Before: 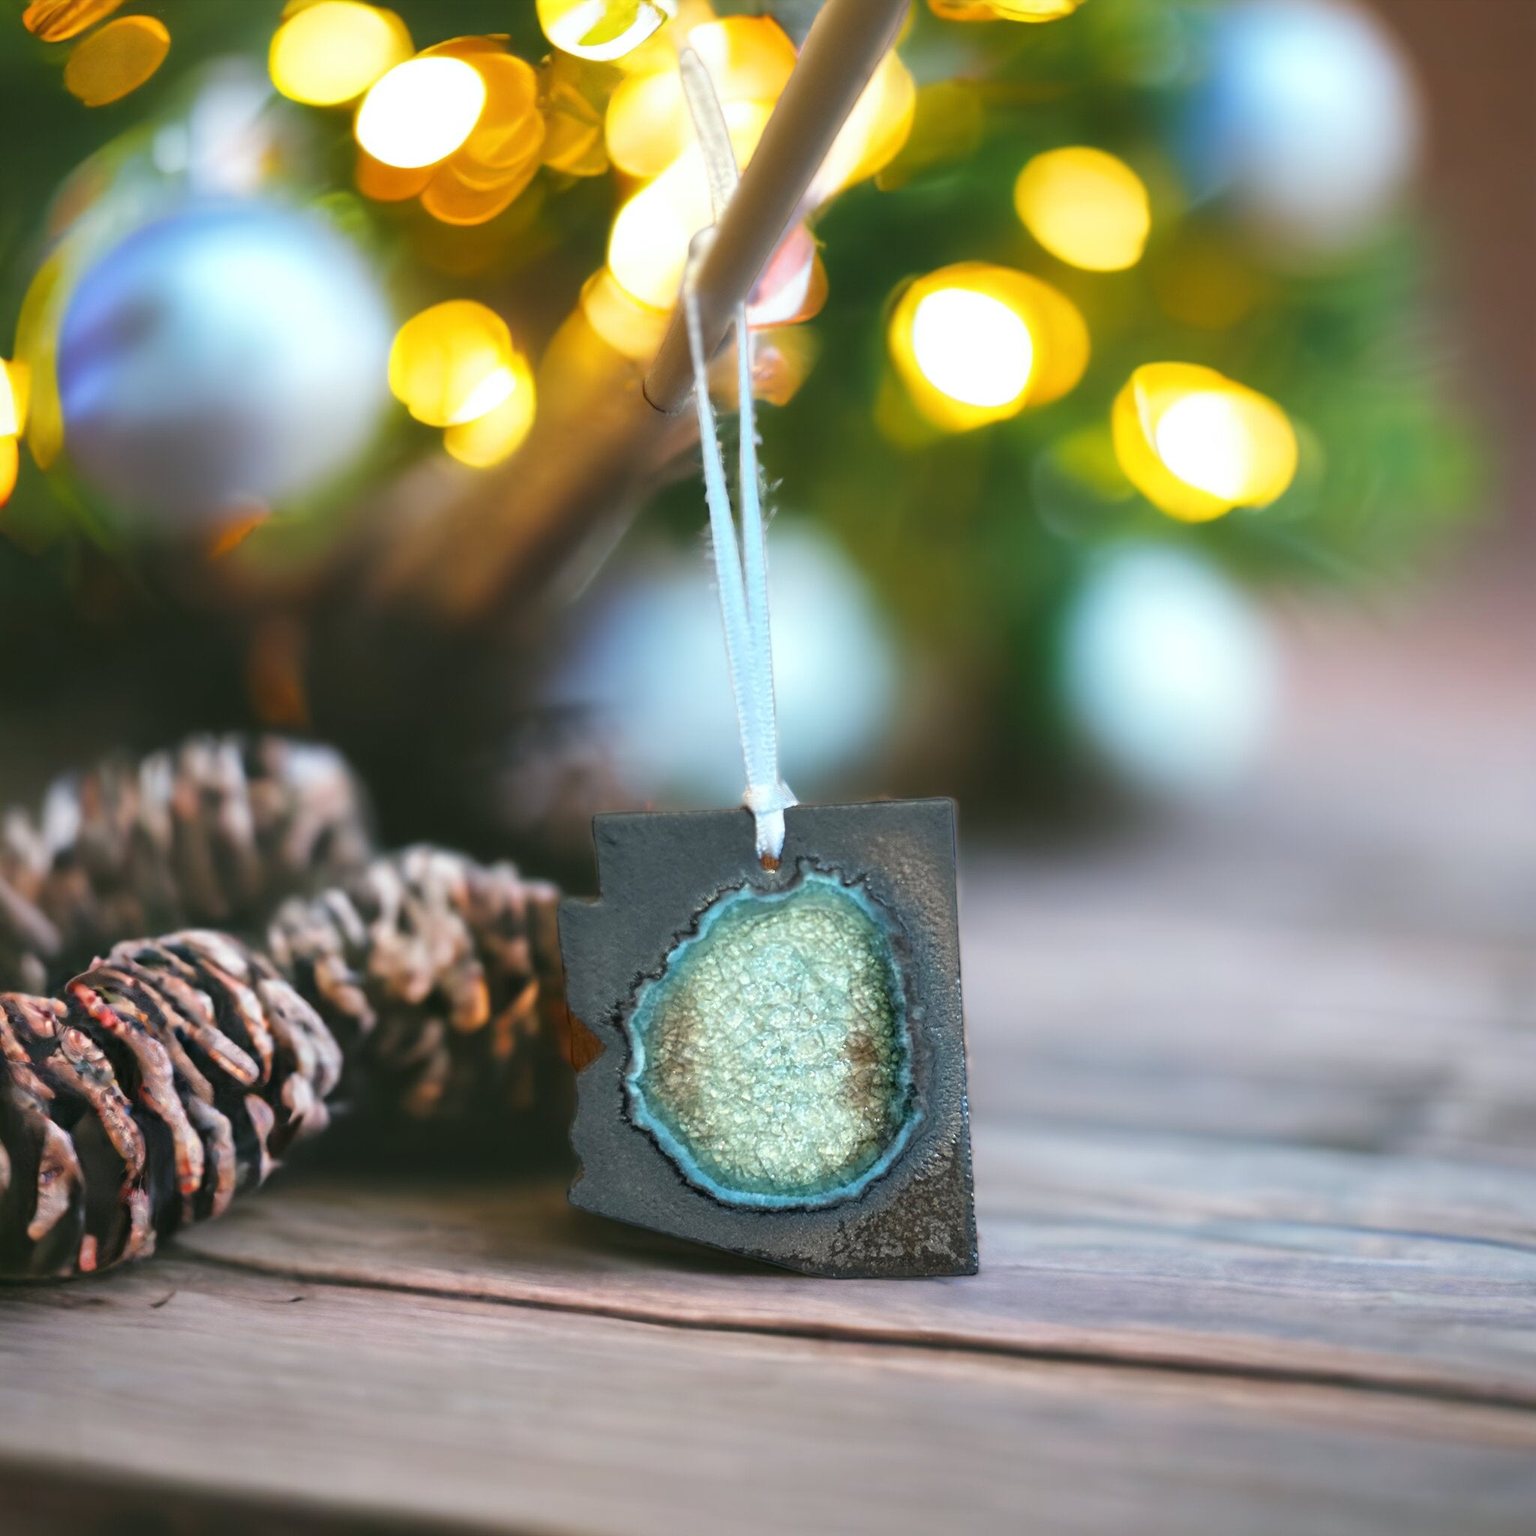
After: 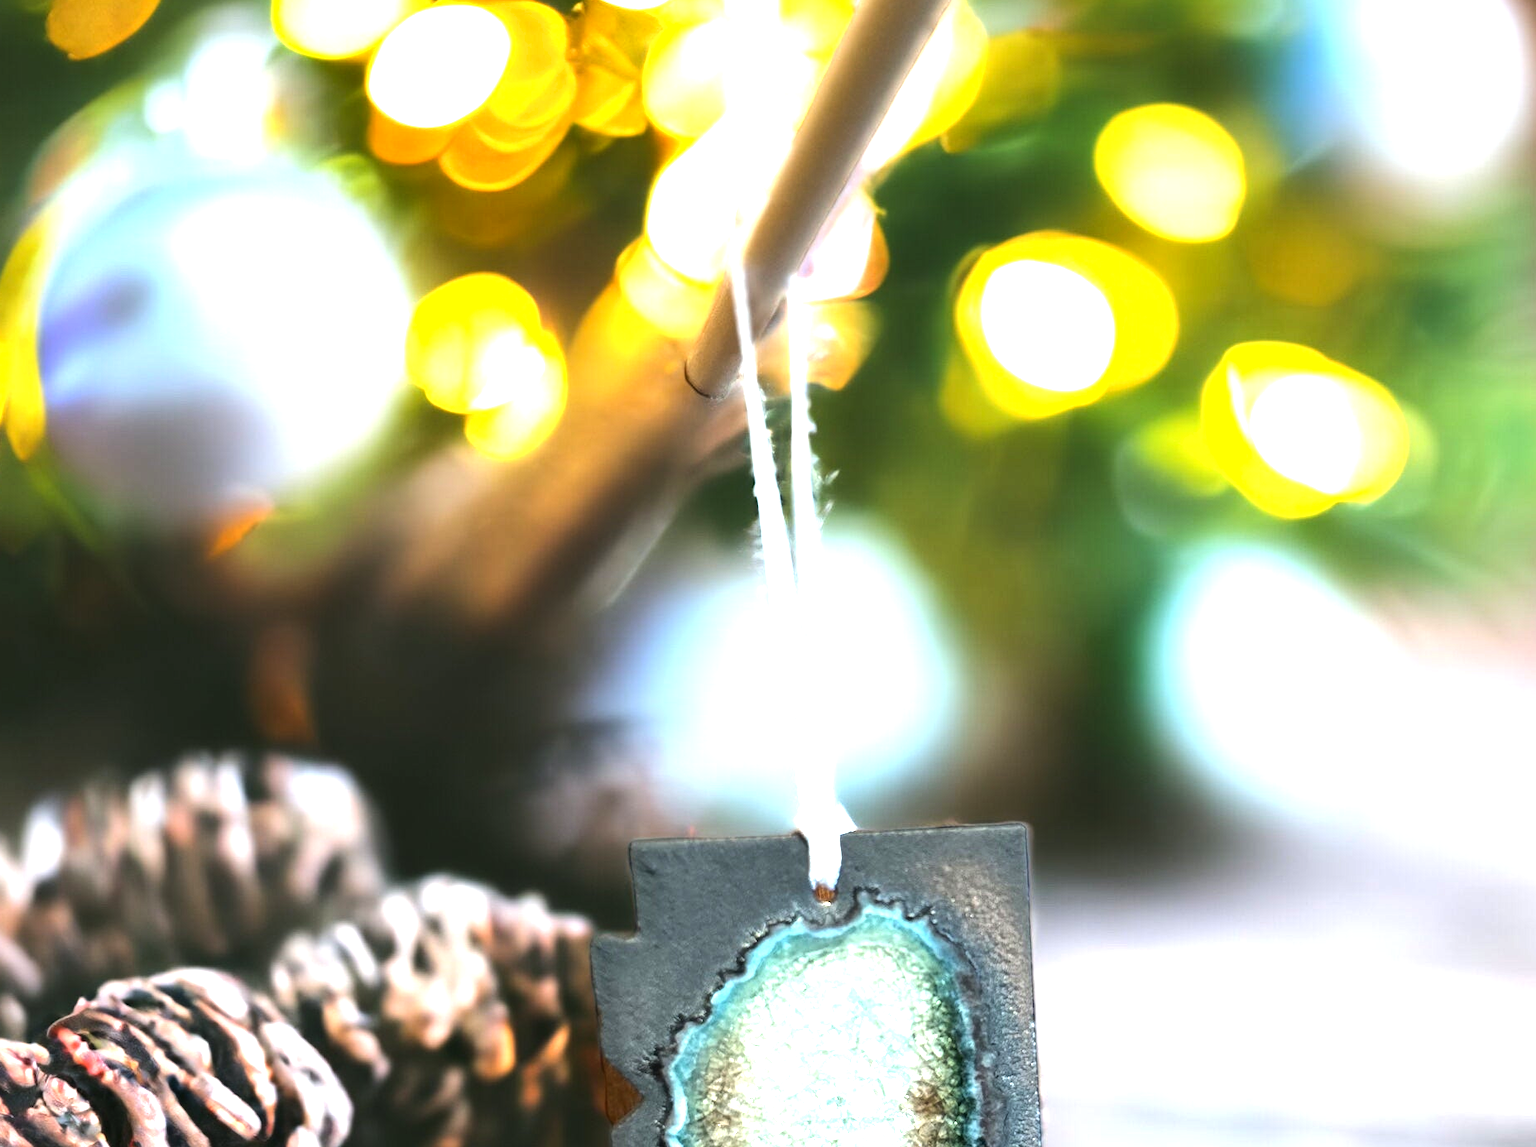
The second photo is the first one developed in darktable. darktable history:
exposure: black level correction 0, exposure 0.7 EV, compensate exposure bias true, compensate highlight preservation false
crop: left 1.509%, top 3.452%, right 7.696%, bottom 28.452%
tone equalizer: -8 EV -0.75 EV, -7 EV -0.7 EV, -6 EV -0.6 EV, -5 EV -0.4 EV, -3 EV 0.4 EV, -2 EV 0.6 EV, -1 EV 0.7 EV, +0 EV 0.75 EV, edges refinement/feathering 500, mask exposure compensation -1.57 EV, preserve details no
shadows and highlights: shadows 4.1, highlights -17.6, soften with gaussian
